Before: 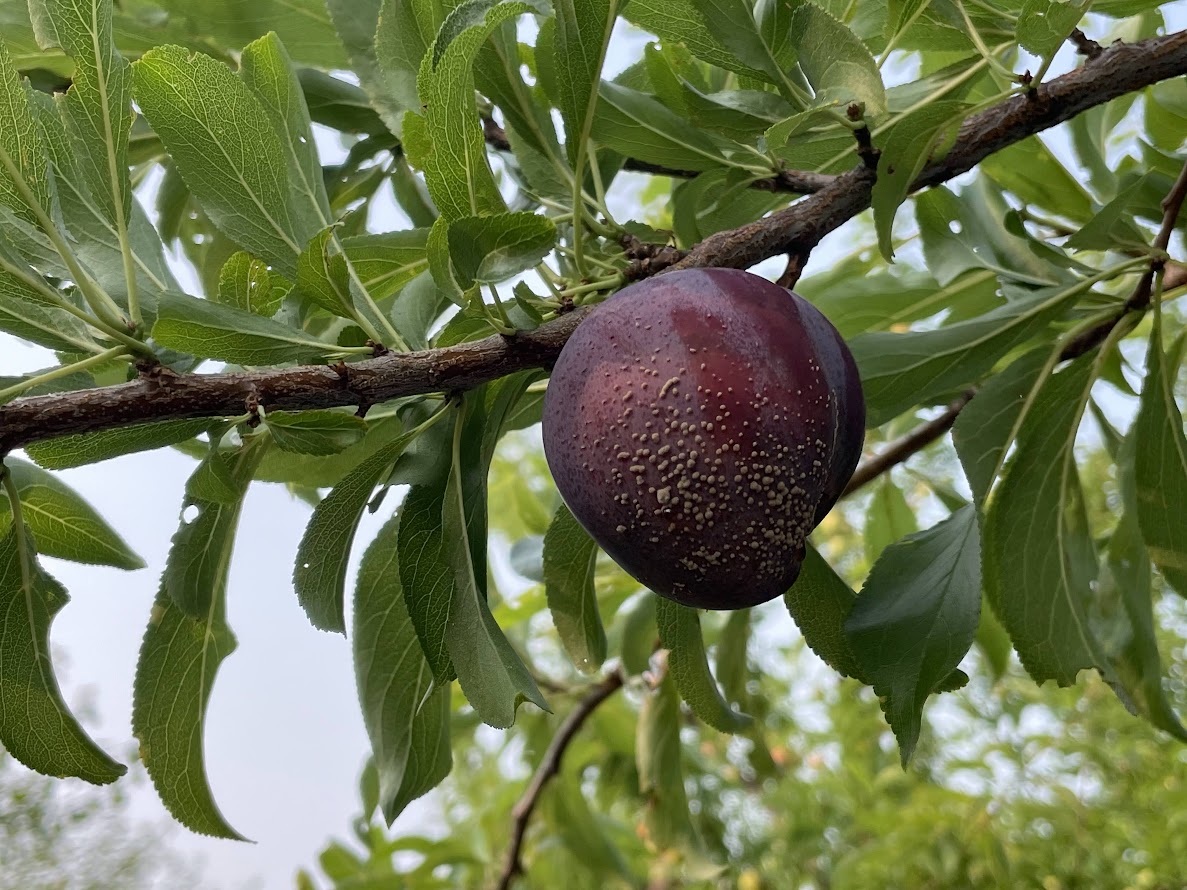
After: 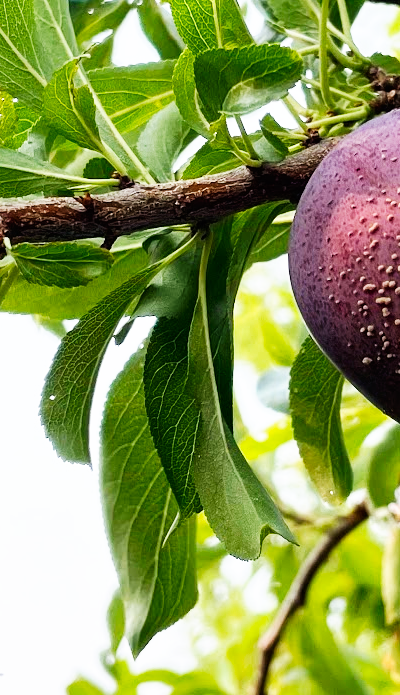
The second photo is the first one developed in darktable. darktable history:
crop and rotate: left 21.531%, top 18.906%, right 44.687%, bottom 2.981%
base curve: curves: ch0 [(0, 0) (0.007, 0.004) (0.027, 0.03) (0.046, 0.07) (0.207, 0.54) (0.442, 0.872) (0.673, 0.972) (1, 1)], preserve colors none
